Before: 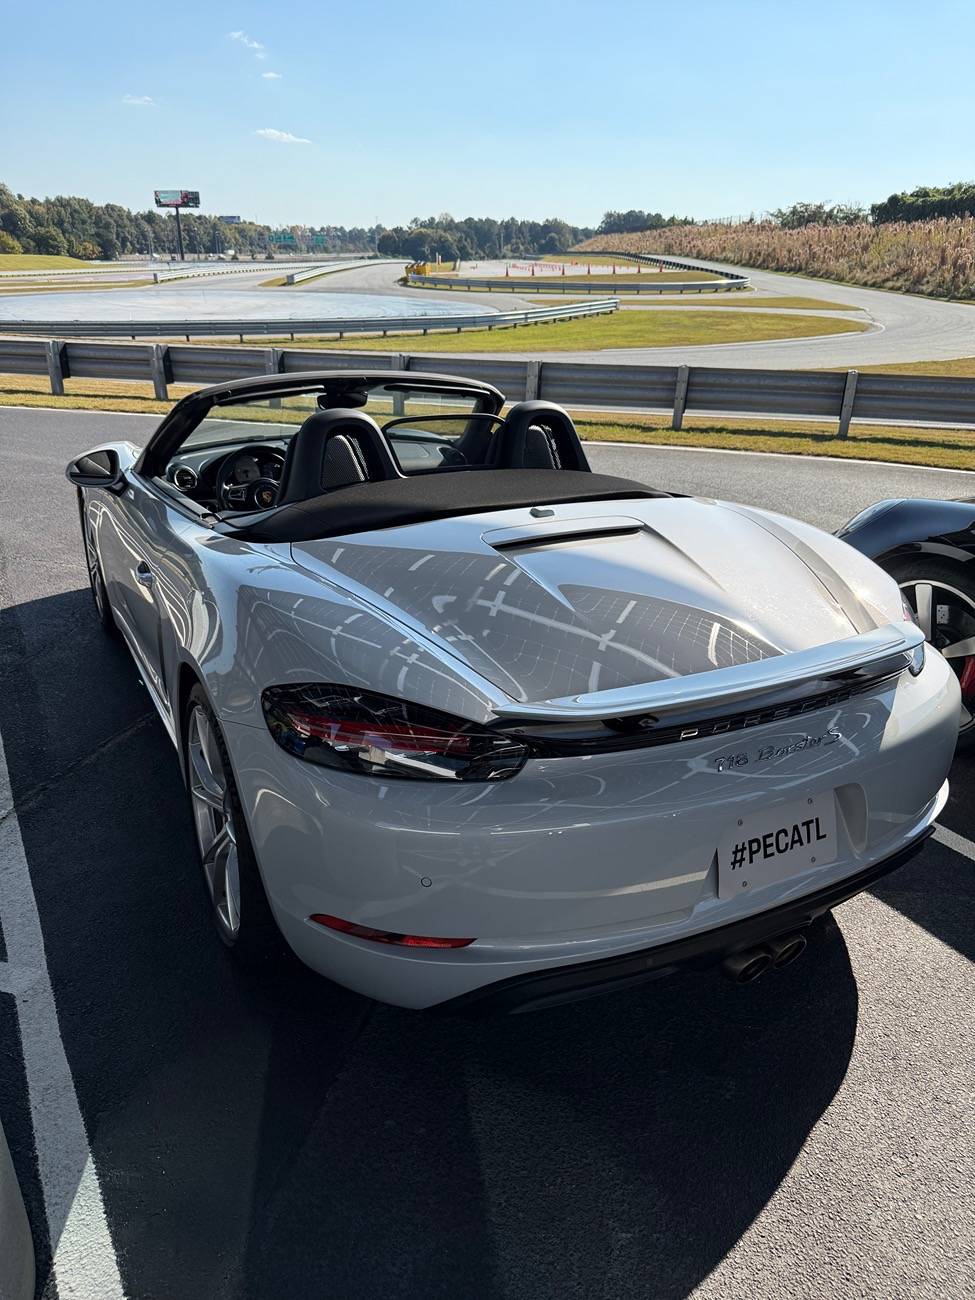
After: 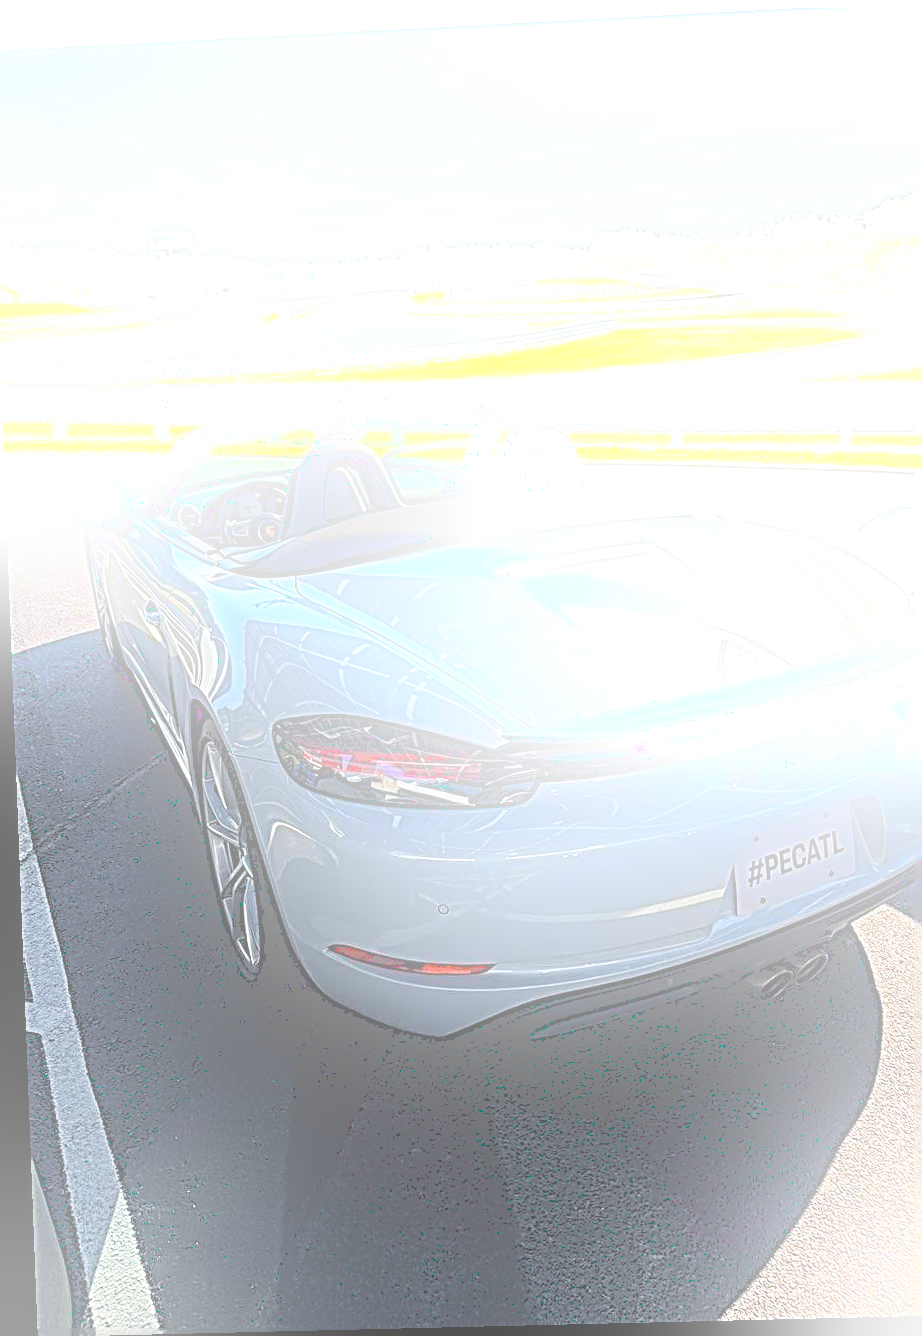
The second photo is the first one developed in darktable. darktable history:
crop and rotate: left 1.088%, right 8.807%
sharpen: radius 3.158, amount 1.731
tone curve: curves: ch0 [(0, 0) (0.003, 0.156) (0.011, 0.156) (0.025, 0.161) (0.044, 0.164) (0.069, 0.178) (0.1, 0.201) (0.136, 0.229) (0.177, 0.263) (0.224, 0.301) (0.277, 0.355) (0.335, 0.415) (0.399, 0.48) (0.468, 0.561) (0.543, 0.647) (0.623, 0.735) (0.709, 0.819) (0.801, 0.893) (0.898, 0.953) (1, 1)], preserve colors none
rotate and perspective: rotation -2.22°, lens shift (horizontal) -0.022, automatic cropping off
levels: mode automatic
bloom: size 25%, threshold 5%, strength 90%
local contrast: on, module defaults
